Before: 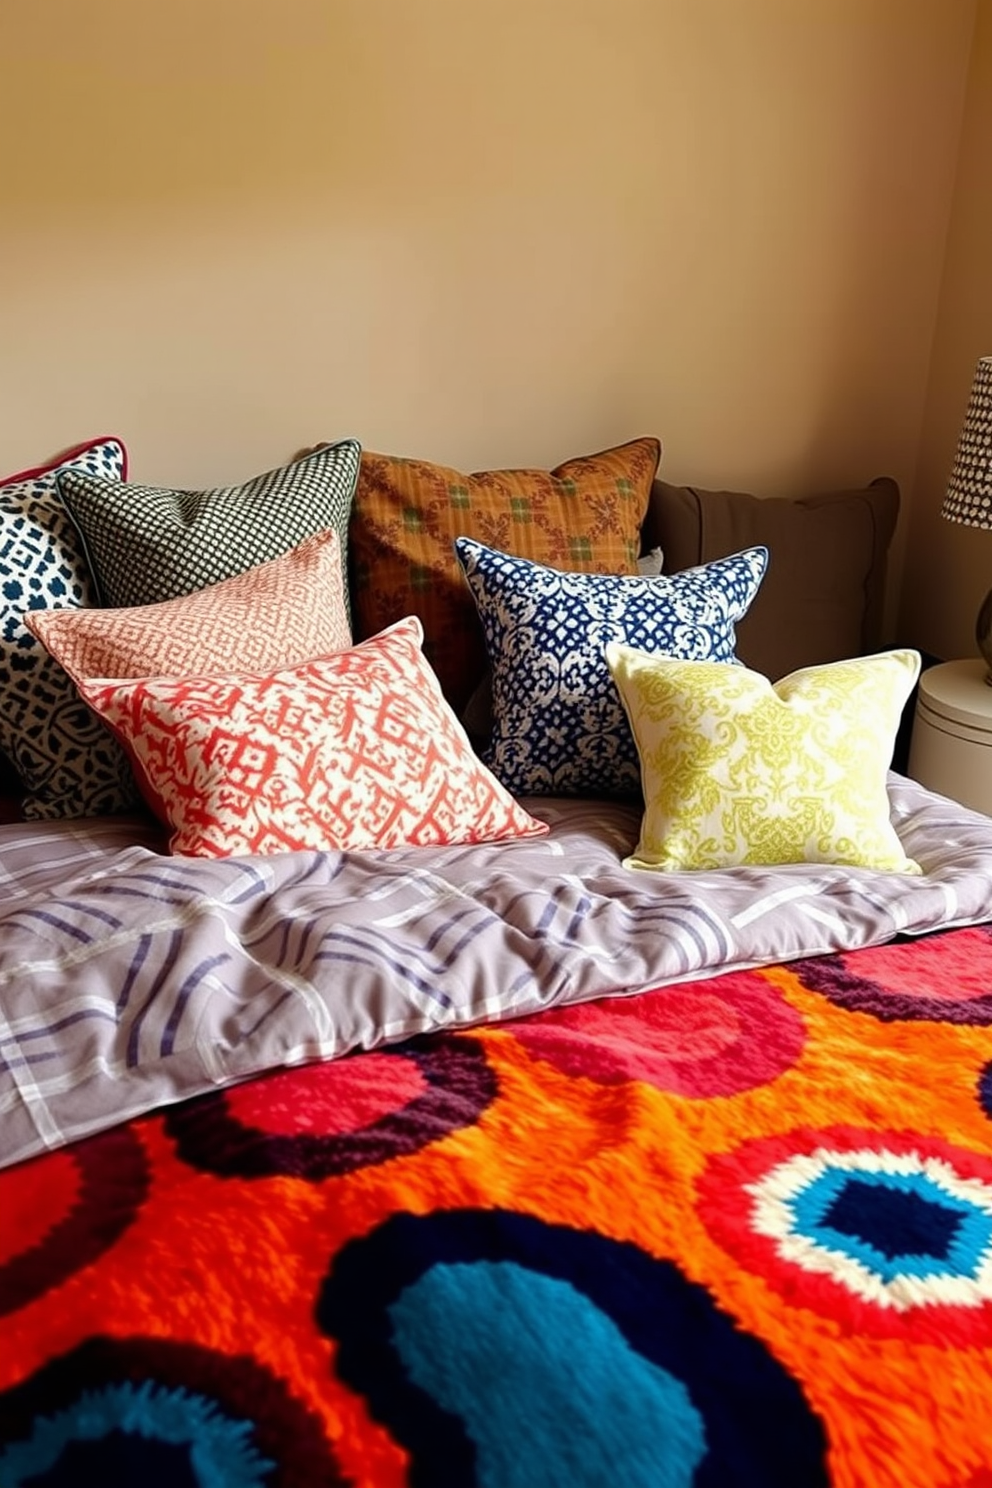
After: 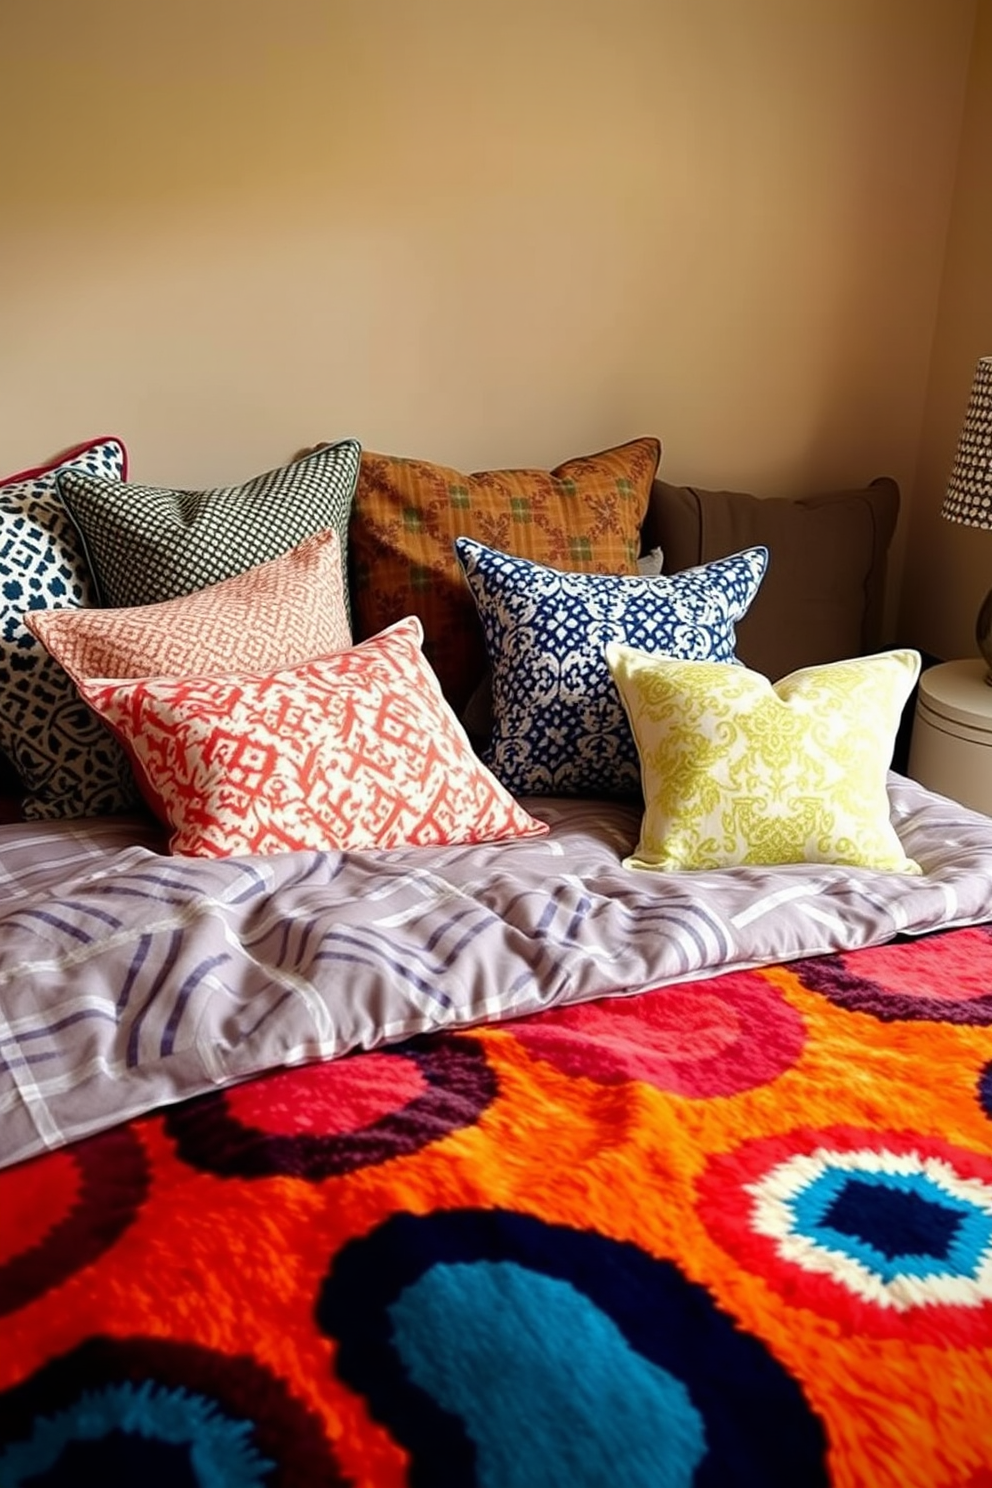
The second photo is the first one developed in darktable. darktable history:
vignetting: saturation 0.002
